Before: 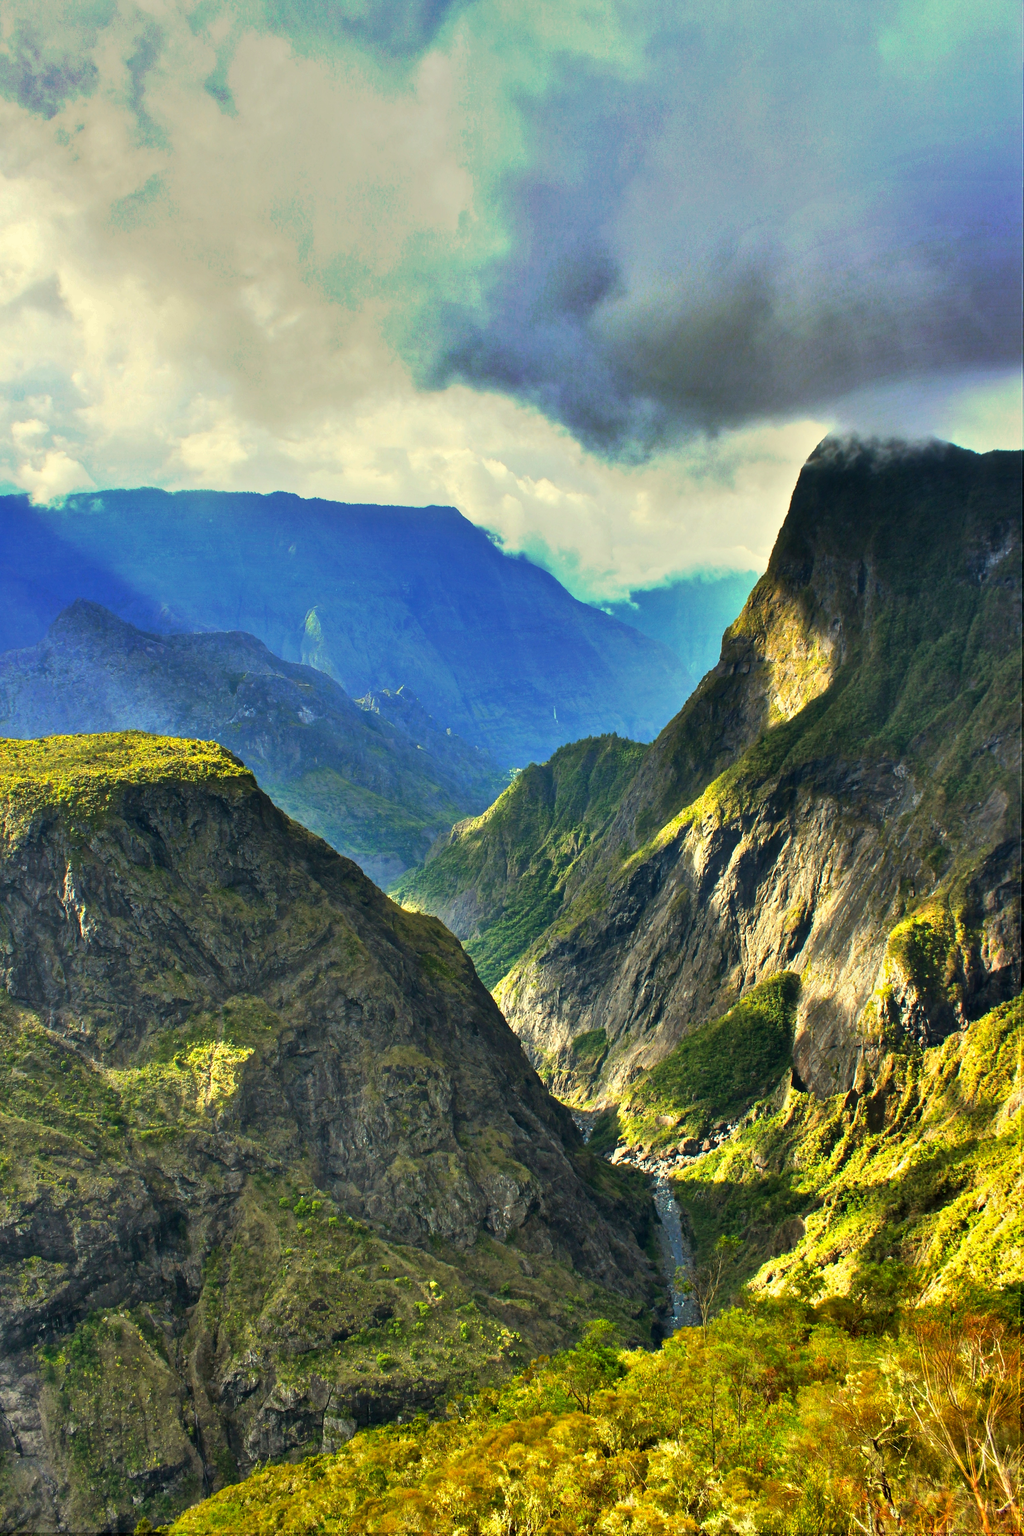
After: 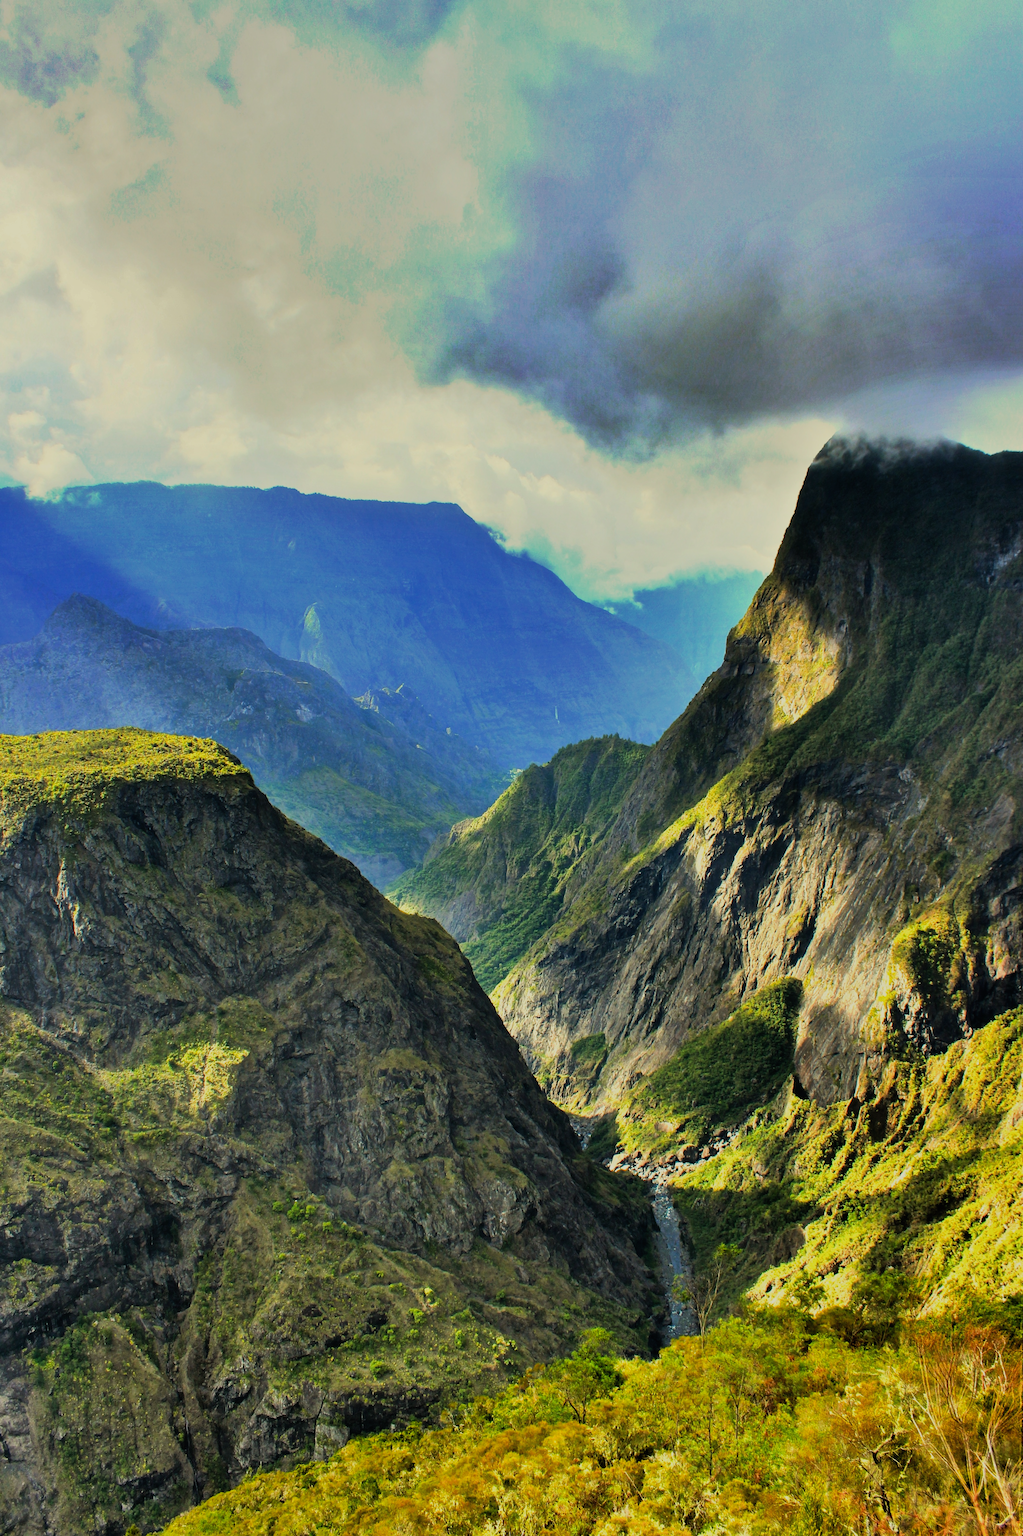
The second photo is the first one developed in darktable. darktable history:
crop and rotate: angle -0.5°
local contrast: mode bilateral grid, contrast 100, coarseness 100, detail 94%, midtone range 0.2
filmic rgb: black relative exposure -7.65 EV, white relative exposure 4.56 EV, hardness 3.61, contrast 1.05
